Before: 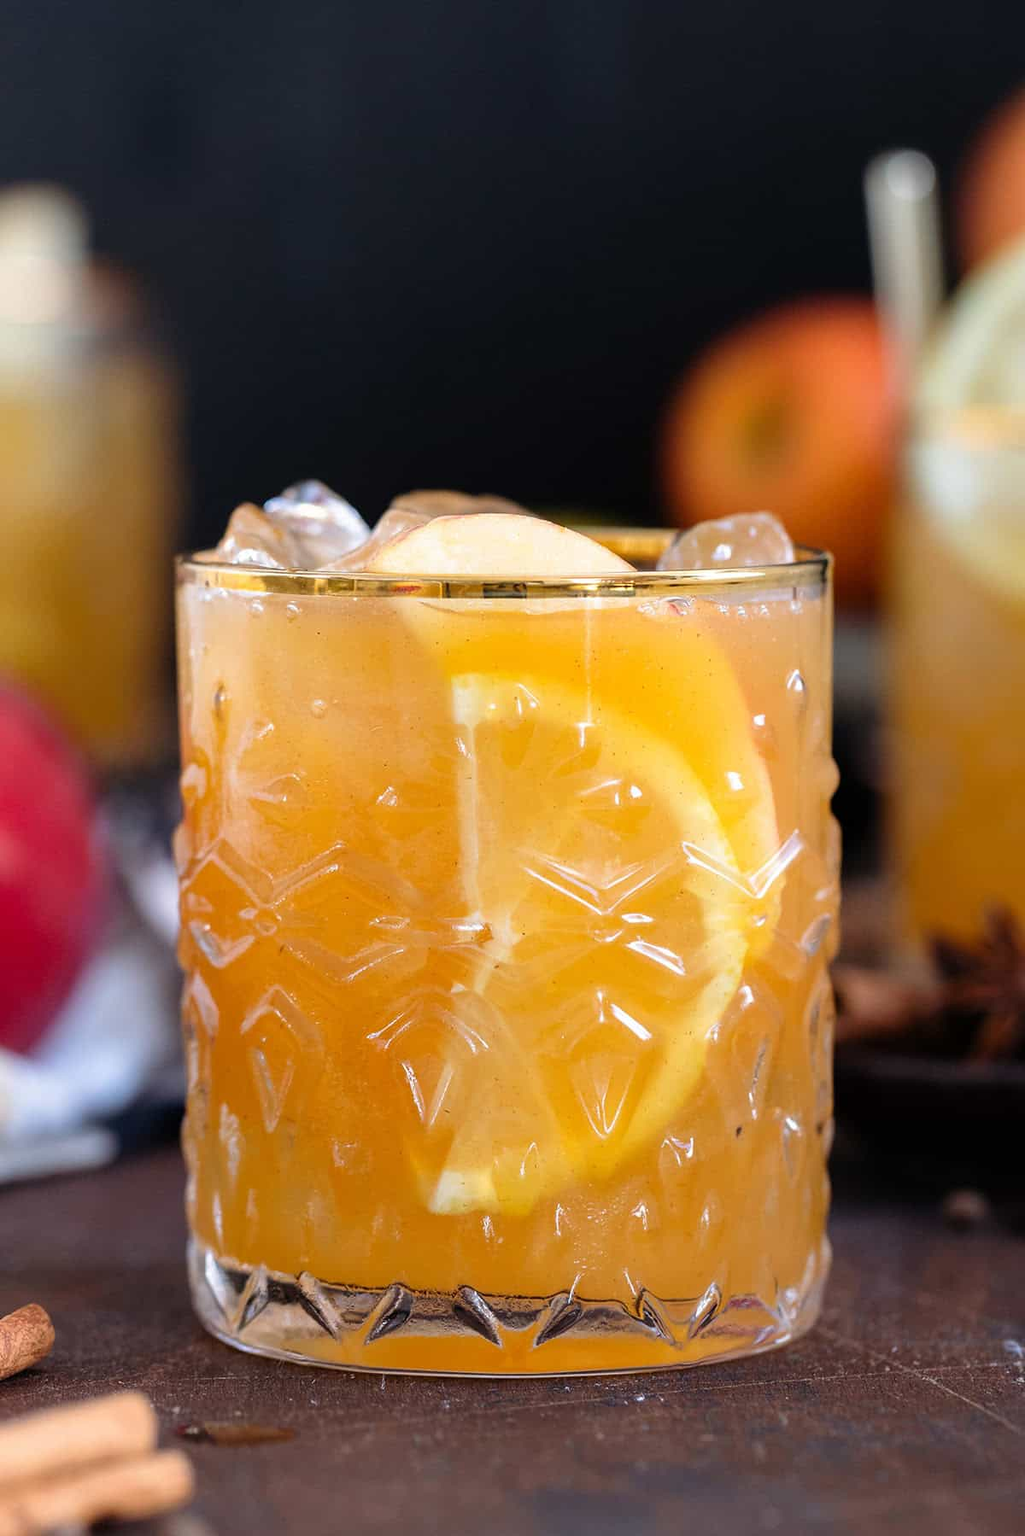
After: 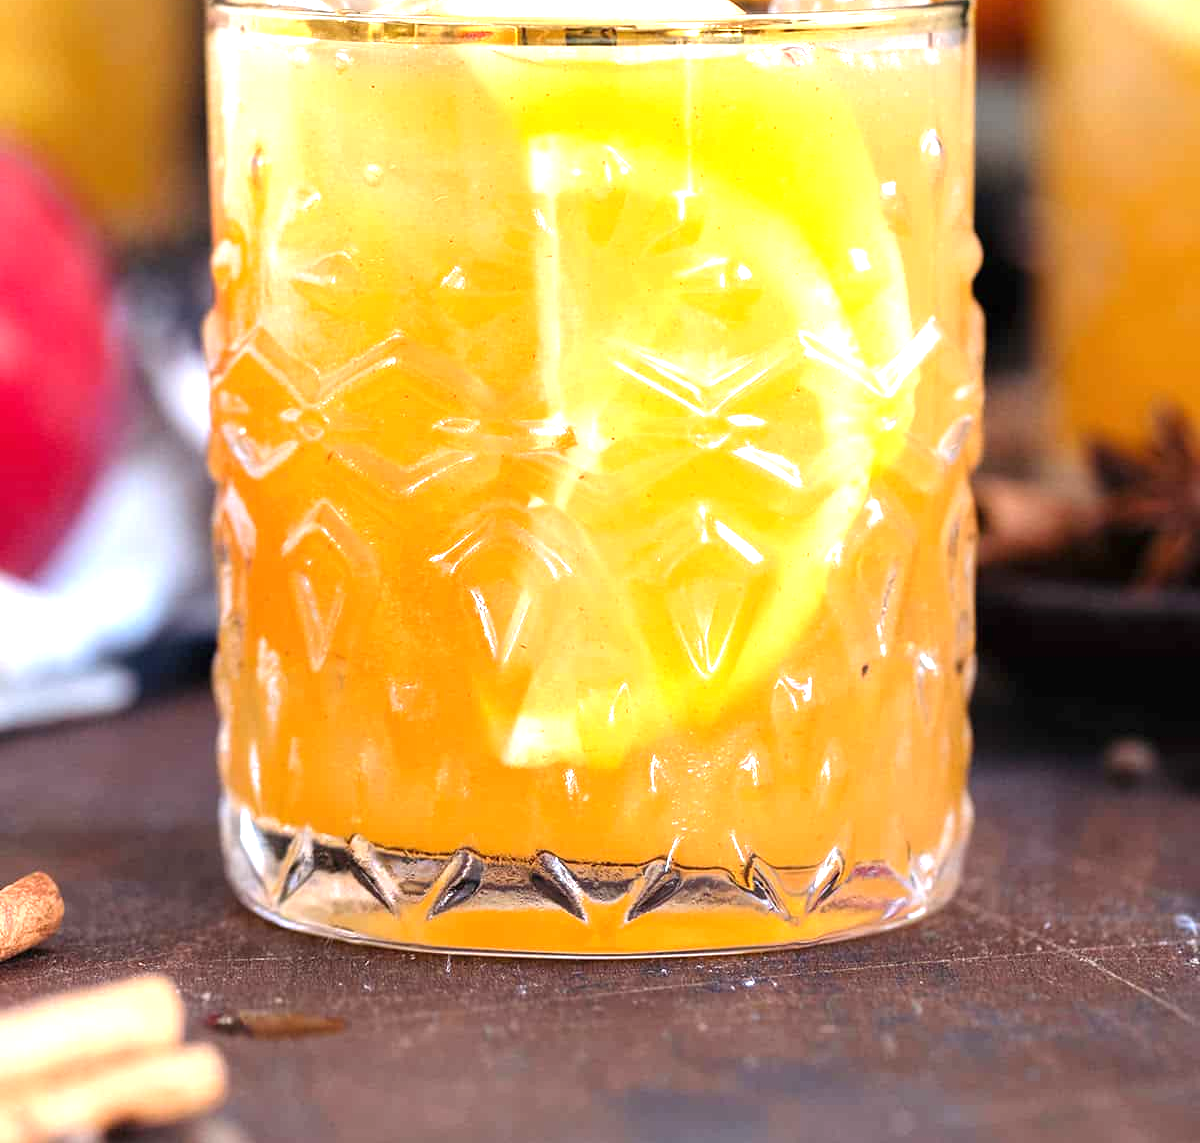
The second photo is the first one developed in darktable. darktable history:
exposure: black level correction 0, exposure 1.1 EV, compensate exposure bias true, compensate highlight preservation false
crop and rotate: top 36.435%
